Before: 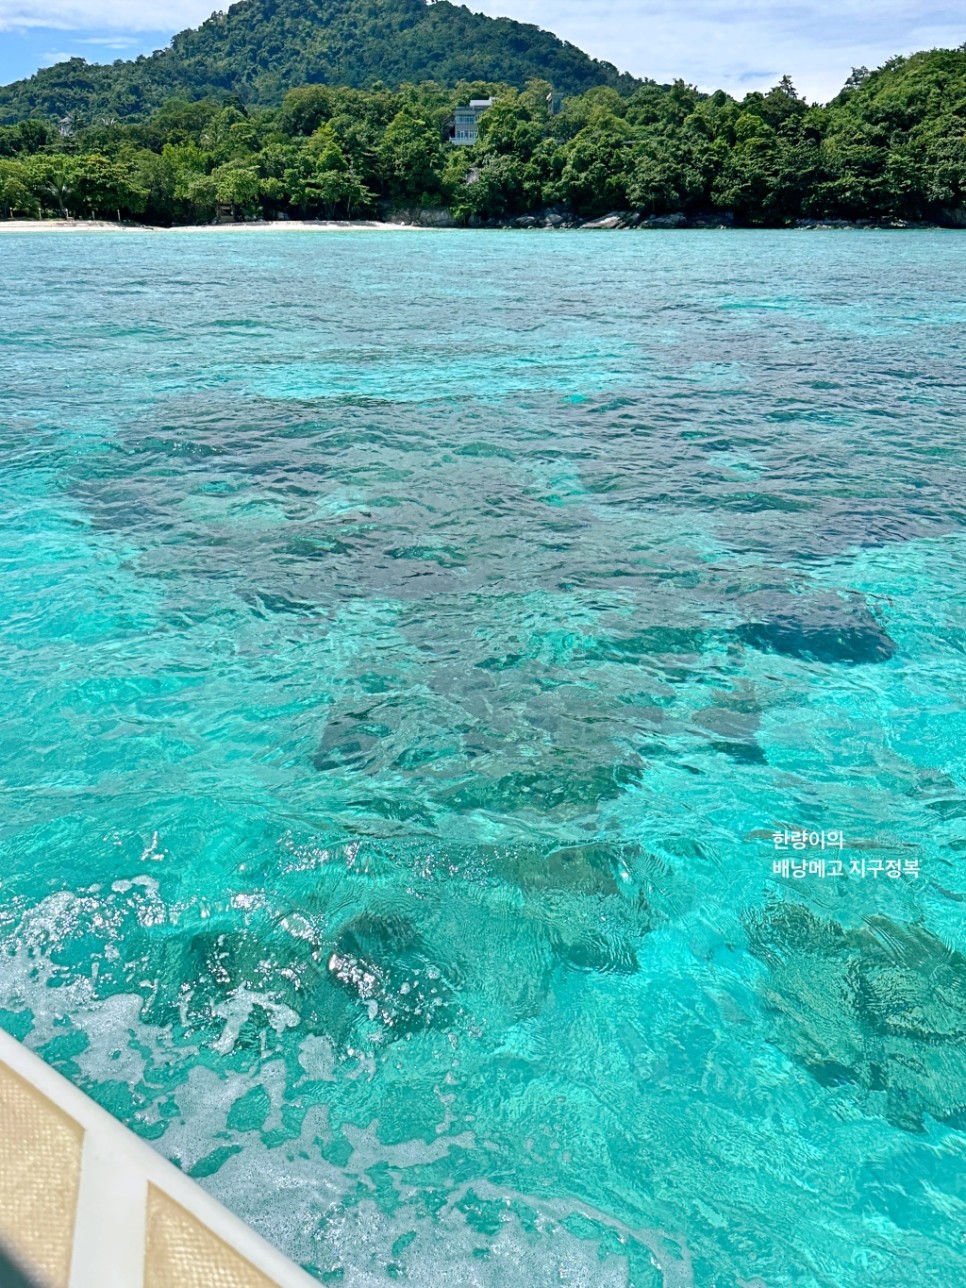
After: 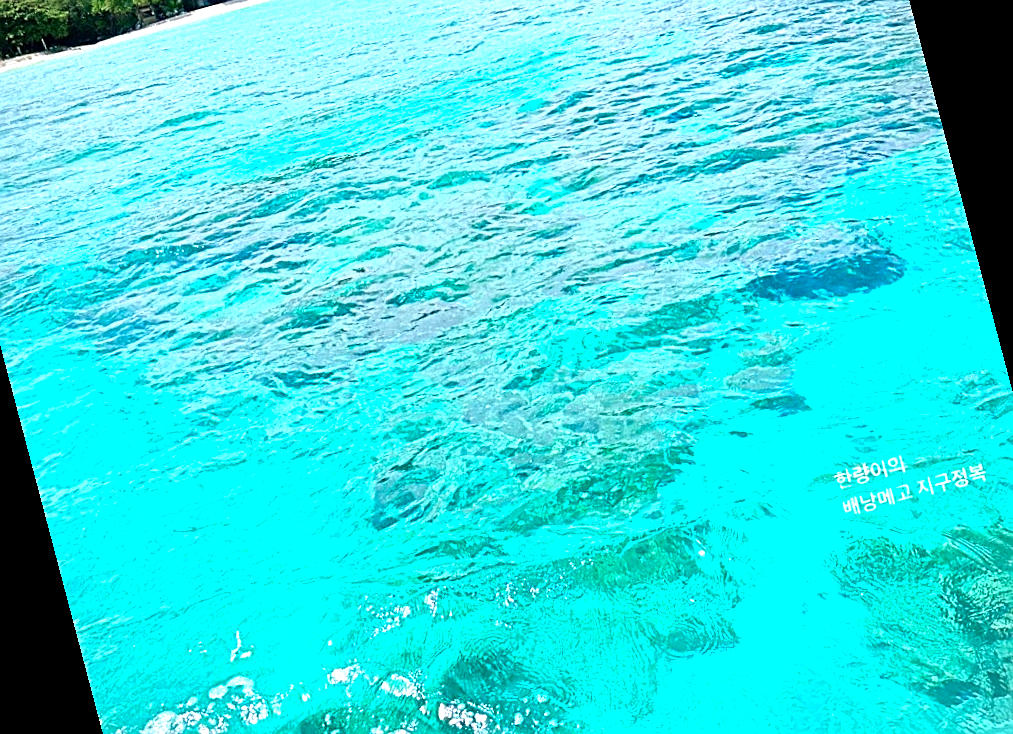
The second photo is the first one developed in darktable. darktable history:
vignetting: fall-off radius 60.92%
crop: top 1.049%, right 0.001%
exposure: exposure 1.089 EV, compensate highlight preservation false
sharpen: on, module defaults
contrast brightness saturation: saturation 0.5
rotate and perspective: rotation -14.8°, crop left 0.1, crop right 0.903, crop top 0.25, crop bottom 0.748
